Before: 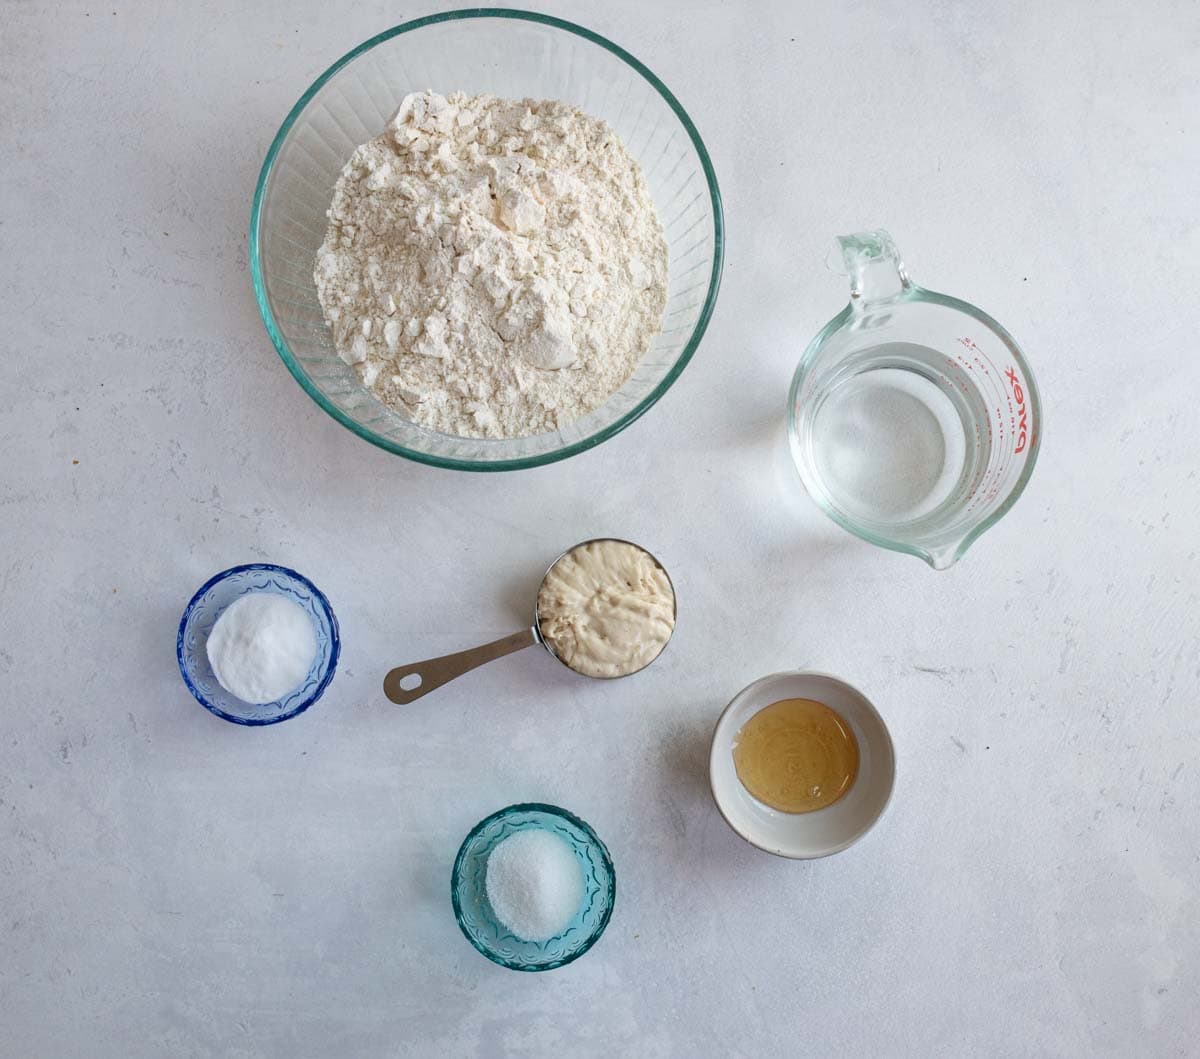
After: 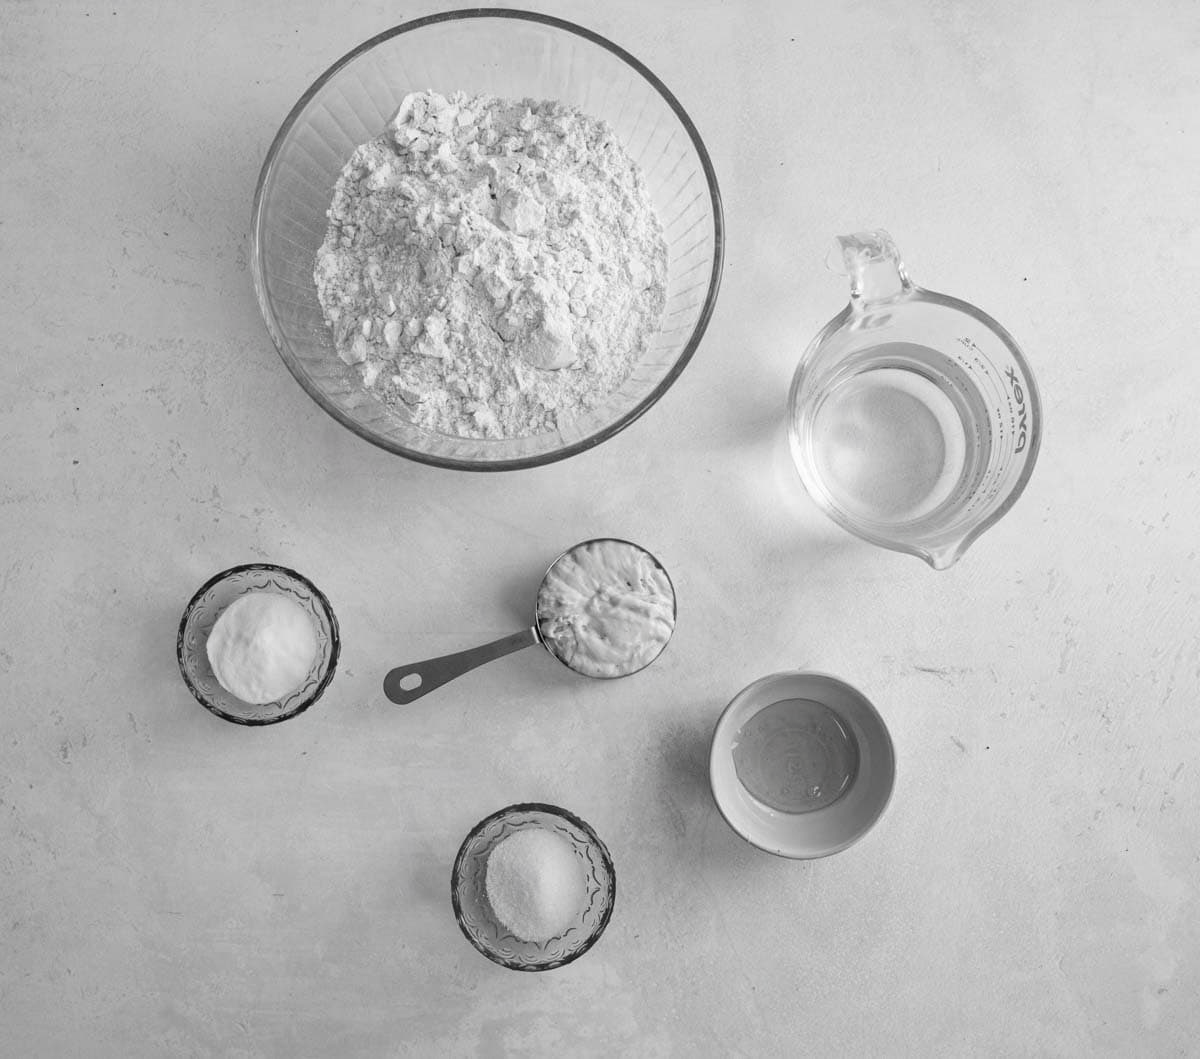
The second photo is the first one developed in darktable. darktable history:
contrast brightness saturation: saturation -0.997
